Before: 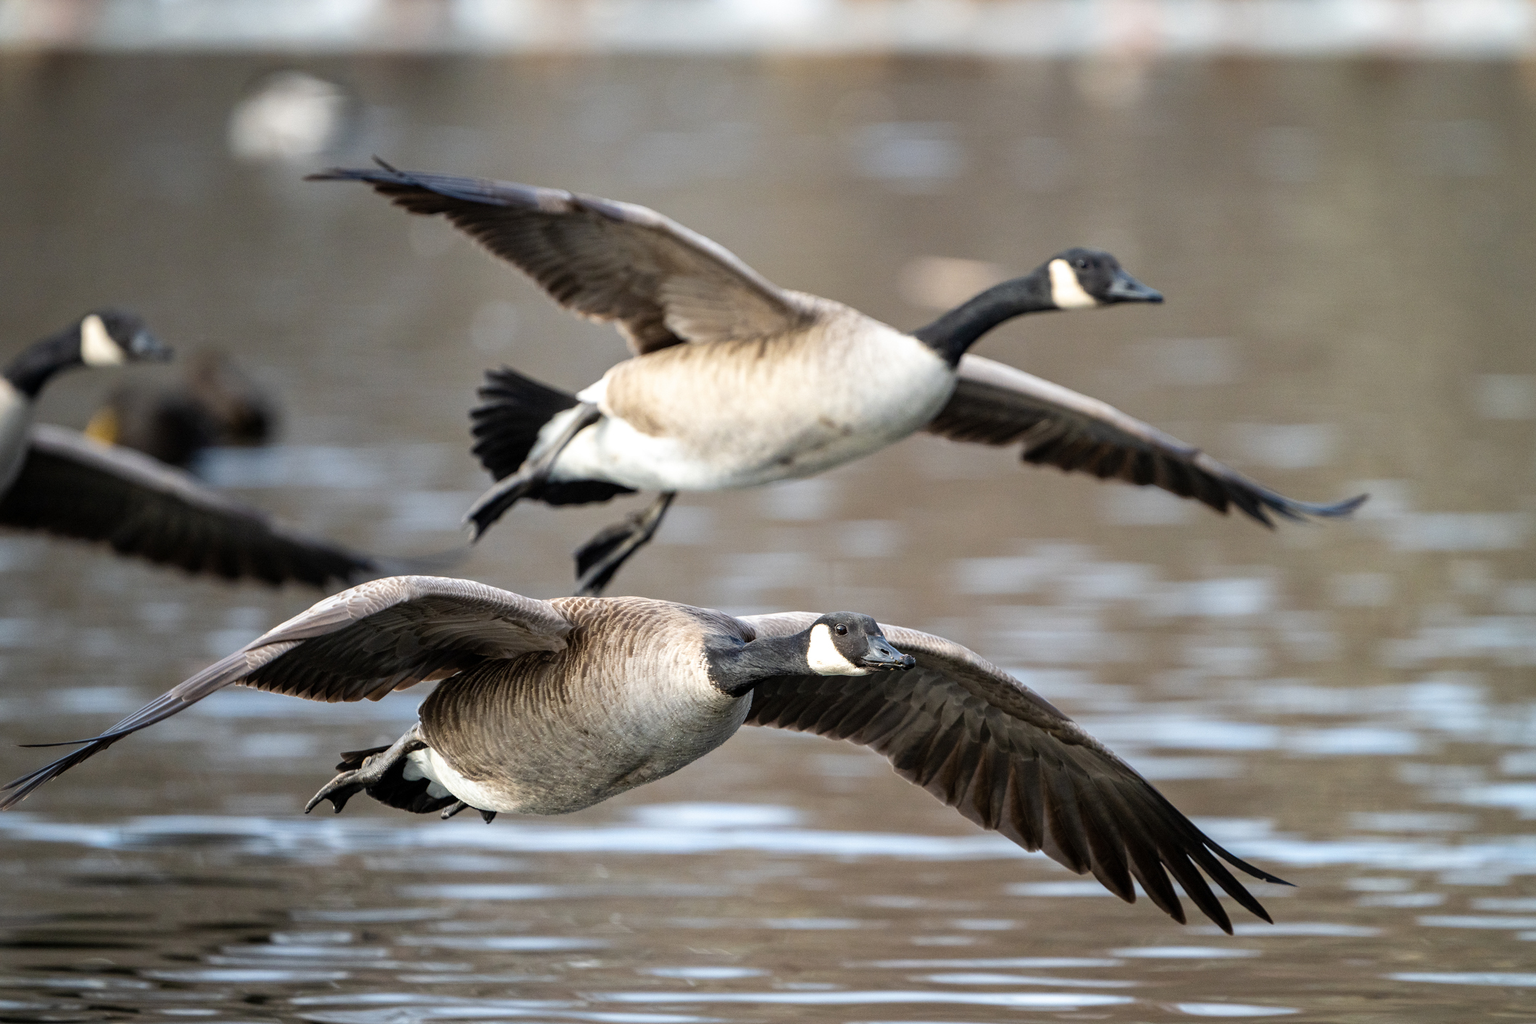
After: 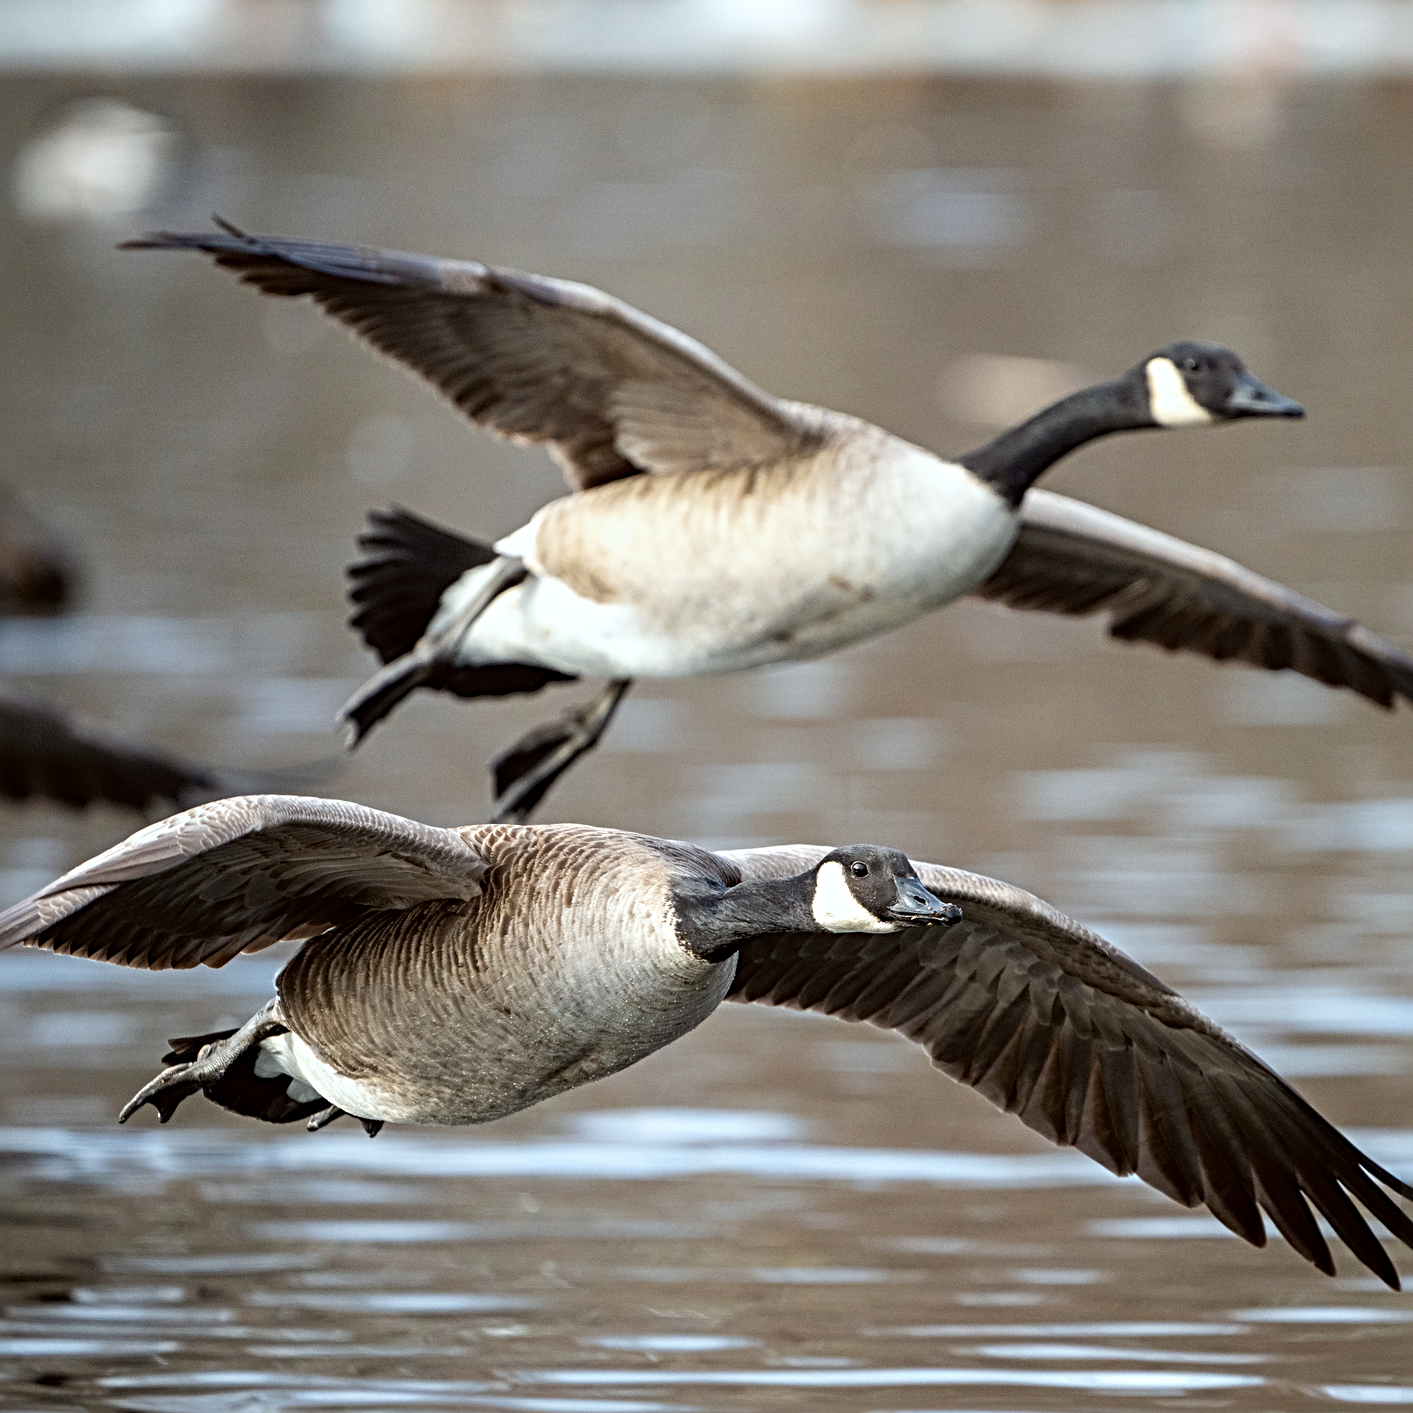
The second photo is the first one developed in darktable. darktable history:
color correction: highlights a* -2.73, highlights b* -2.09, shadows a* 2.41, shadows b* 2.73
sharpen: radius 4.883
crop and rotate: left 14.292%, right 19.041%
